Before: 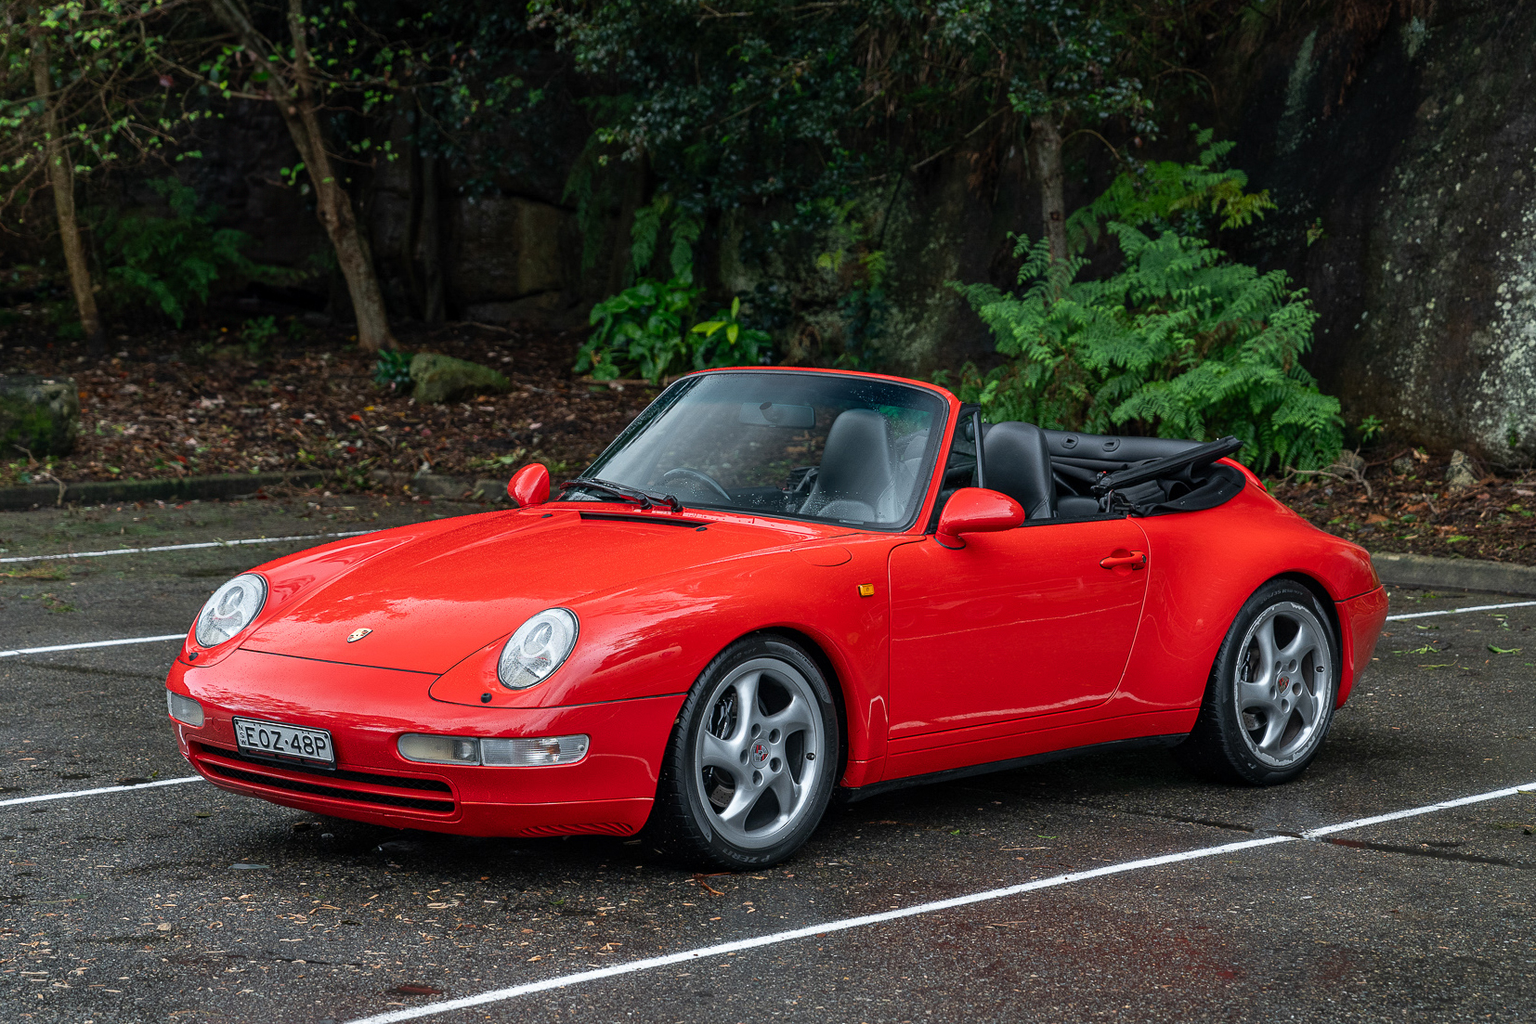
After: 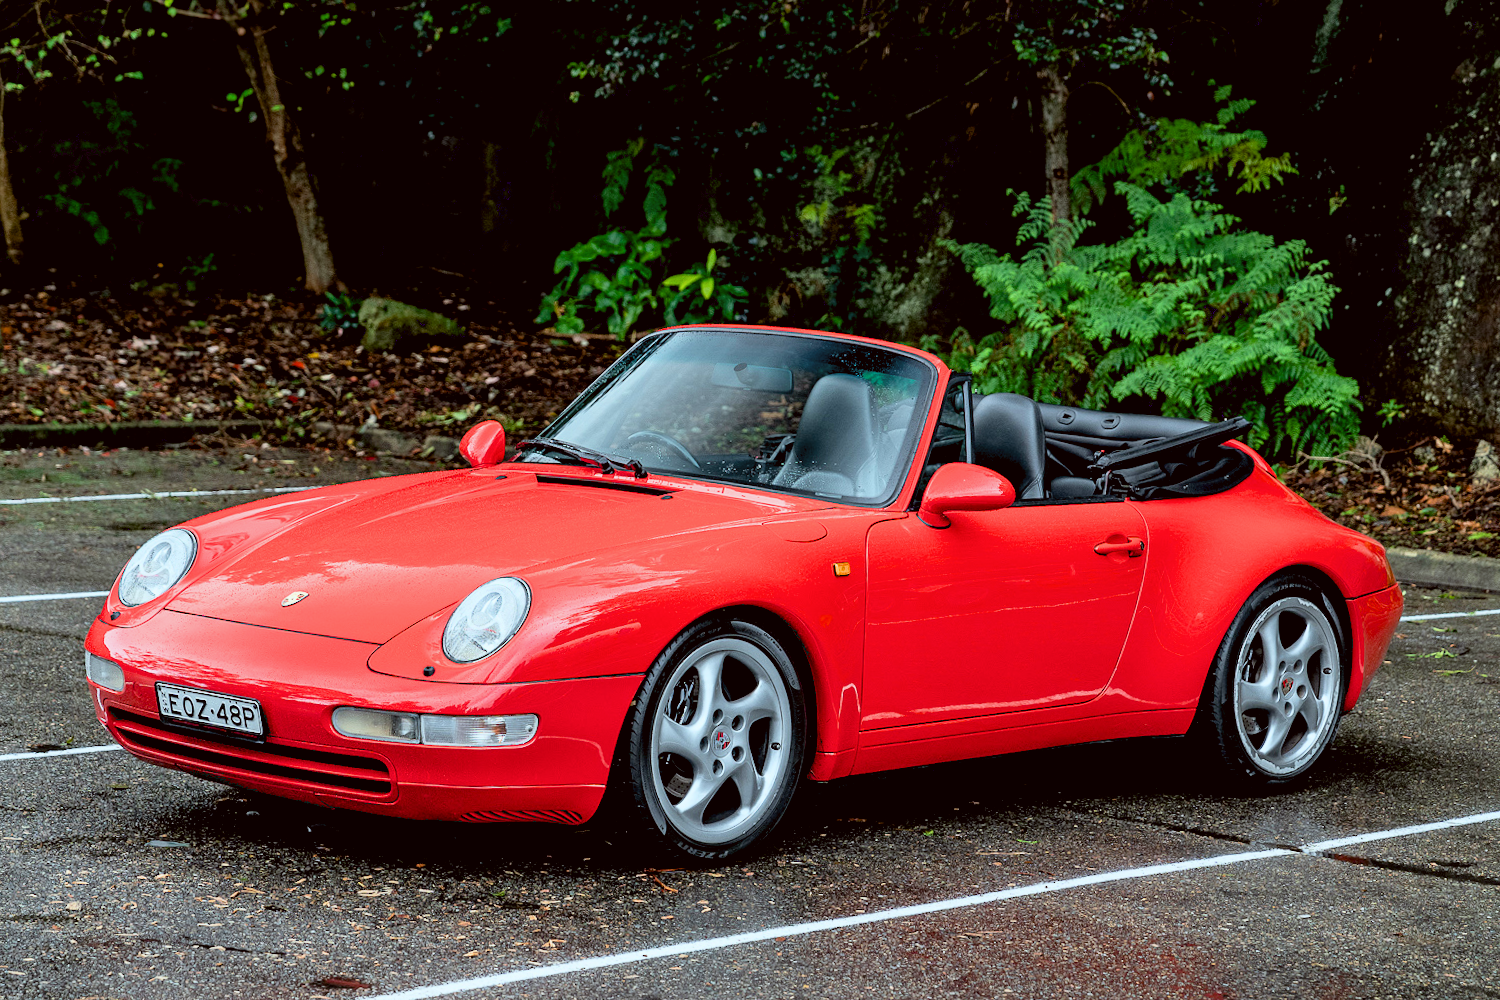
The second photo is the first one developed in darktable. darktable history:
filmic rgb: black relative exposure -7.82 EV, white relative exposure 4.29 EV, hardness 3.86, color science v6 (2022)
color correction: highlights a* -4.98, highlights b* -3.76, shadows a* 3.83, shadows b* 4.08
exposure: black level correction 0.011, exposure 1.088 EV, compensate exposure bias true, compensate highlight preservation false
crop and rotate: angle -1.96°, left 3.097%, top 4.154%, right 1.586%, bottom 0.529%
